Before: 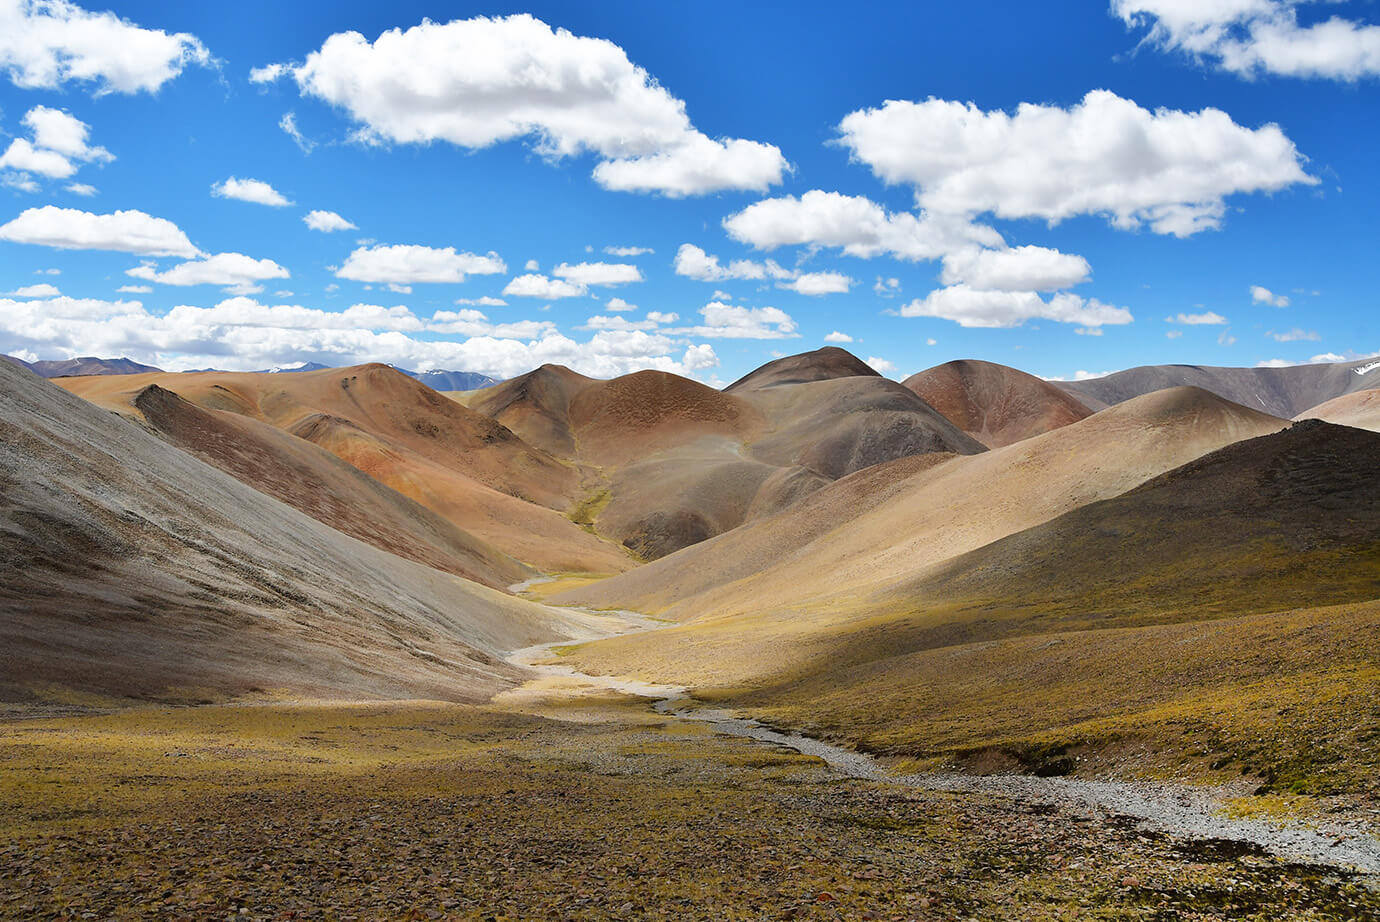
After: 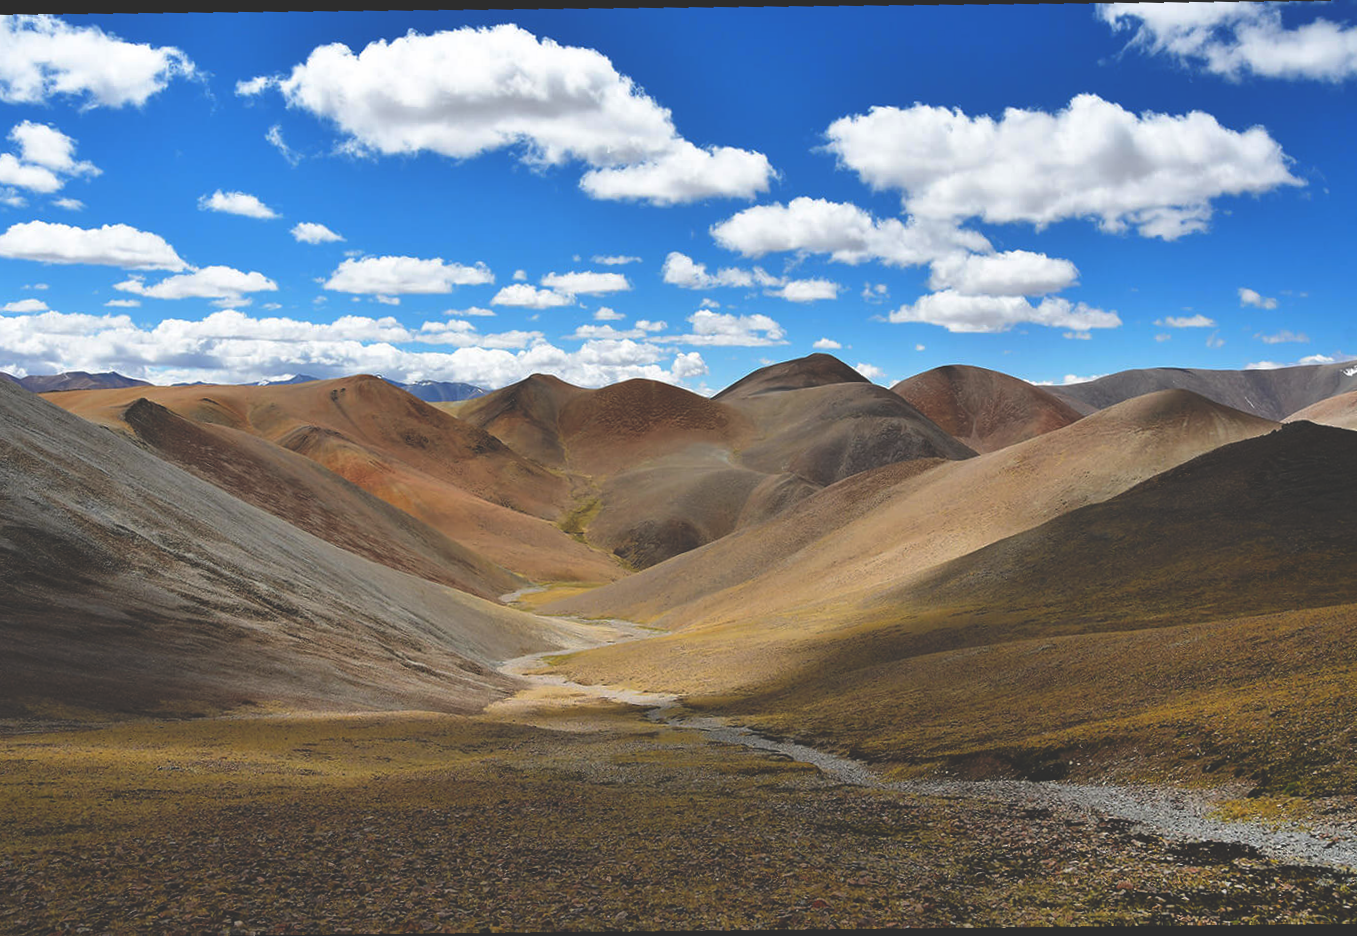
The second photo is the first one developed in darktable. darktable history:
rotate and perspective: rotation -2.29°, automatic cropping off
rgb curve: curves: ch0 [(0, 0.186) (0.314, 0.284) (0.775, 0.708) (1, 1)], compensate middle gray true, preserve colors none
crop and rotate: angle -1.69°
